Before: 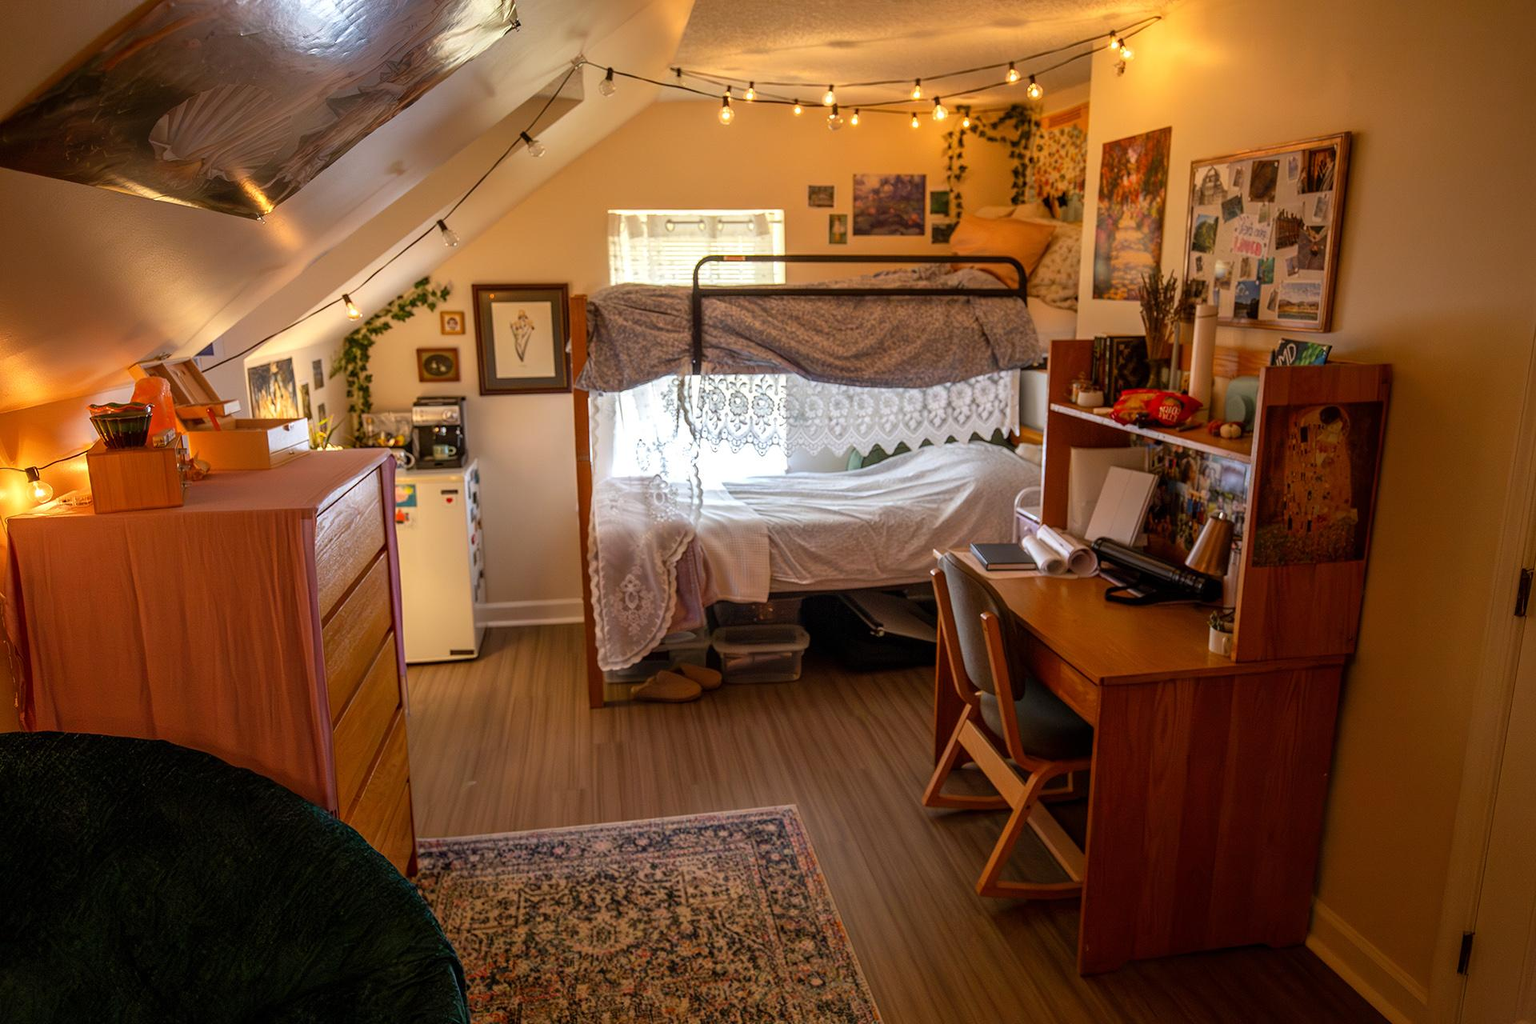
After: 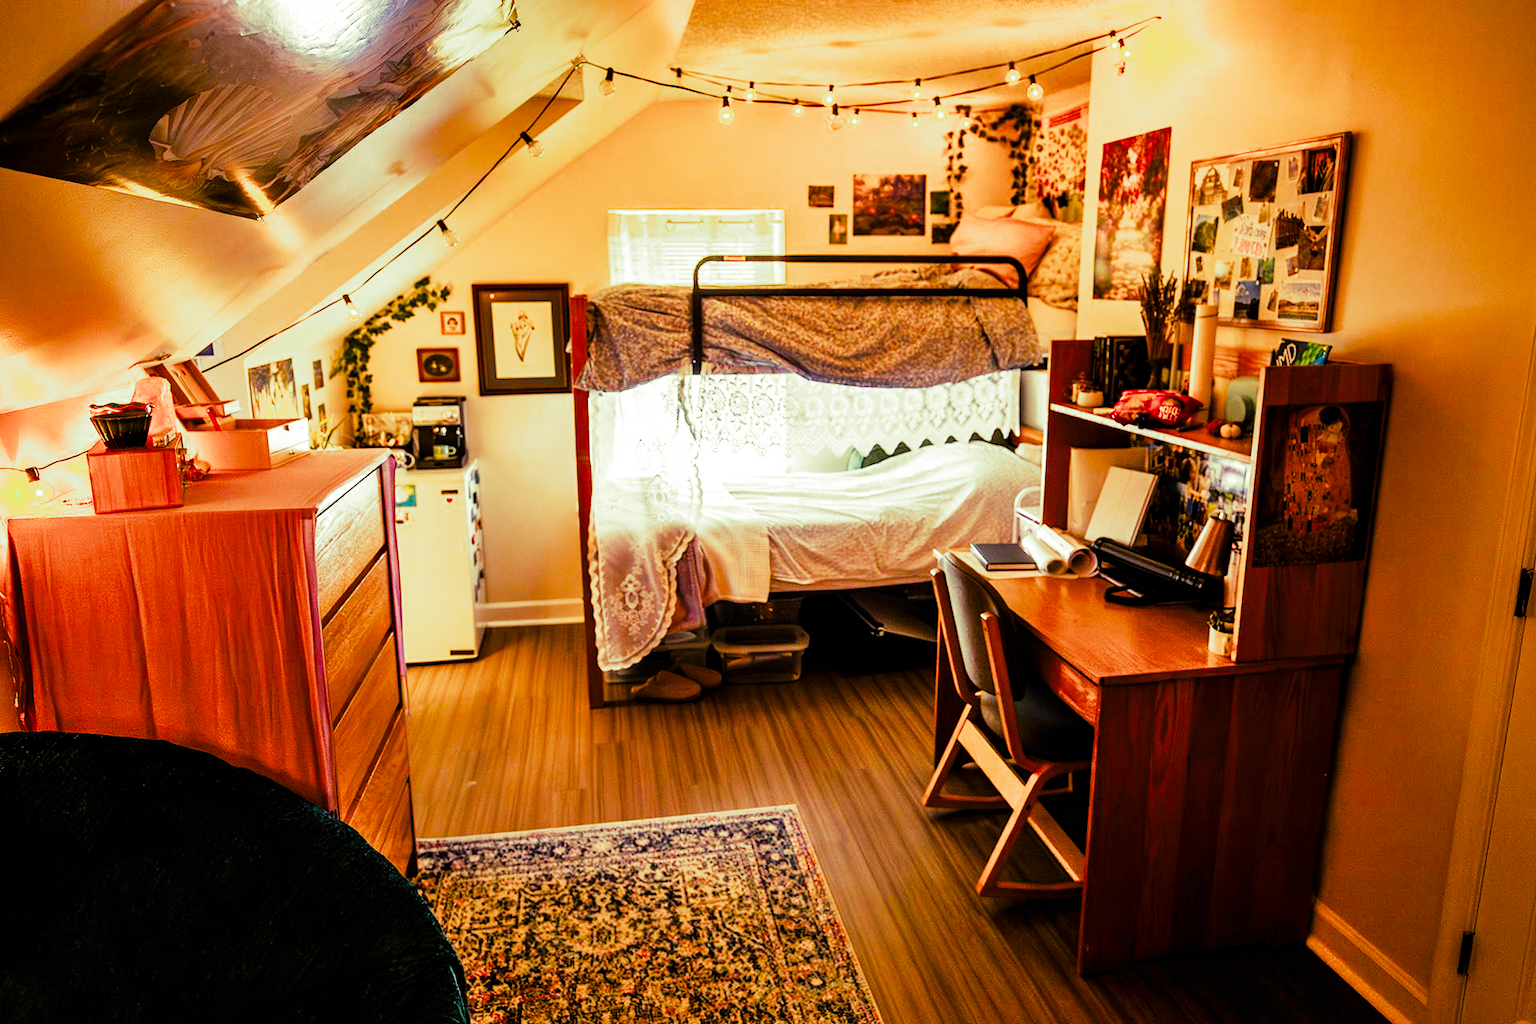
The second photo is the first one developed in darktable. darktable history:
color balance rgb: perceptual saturation grading › global saturation 25%, global vibrance 20%
shadows and highlights: low approximation 0.01, soften with gaussian
split-toning: shadows › hue 290.82°, shadows › saturation 0.34, highlights › saturation 0.38, balance 0, compress 50%
contrast brightness saturation: saturation 0.18
tone curve: curves: ch0 [(0, 0) (0.004, 0) (0.133, 0.071) (0.325, 0.456) (0.832, 0.957) (1, 1)], color space Lab, linked channels, preserve colors none
